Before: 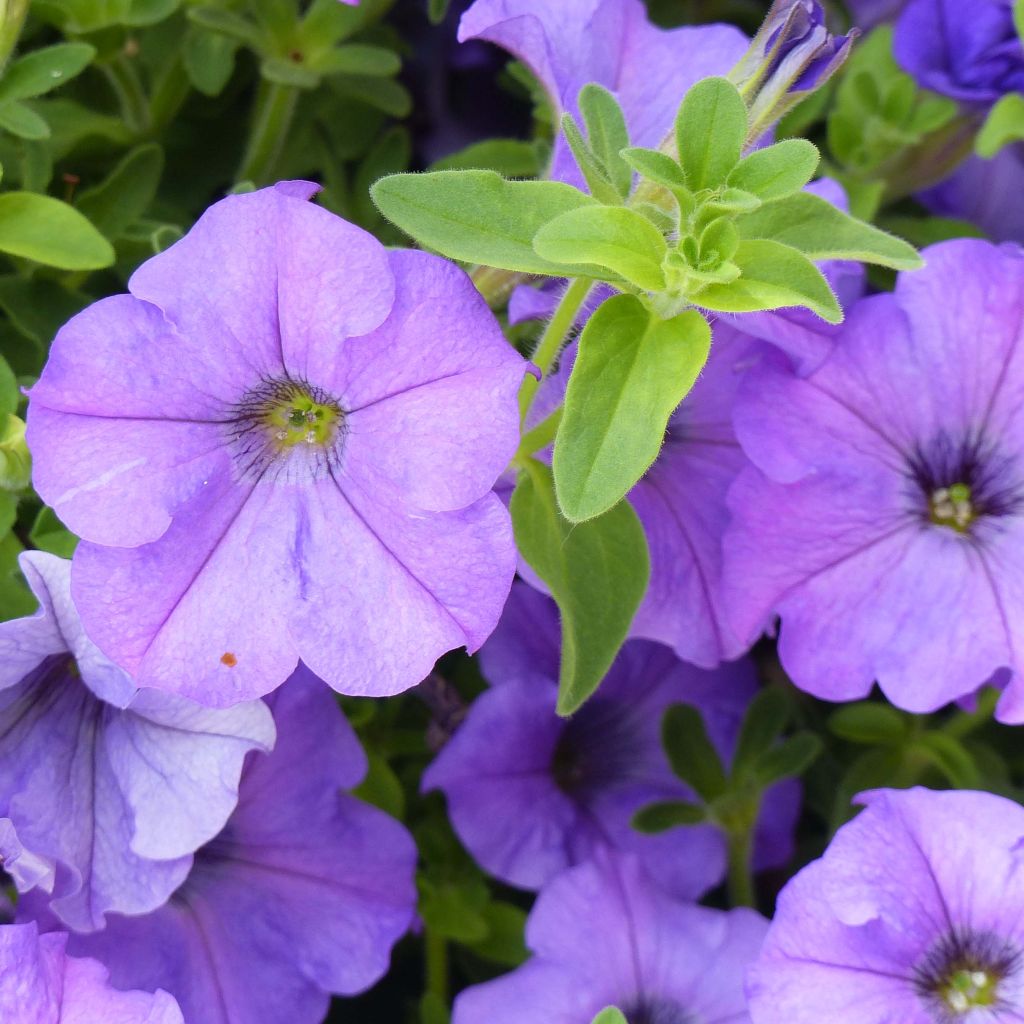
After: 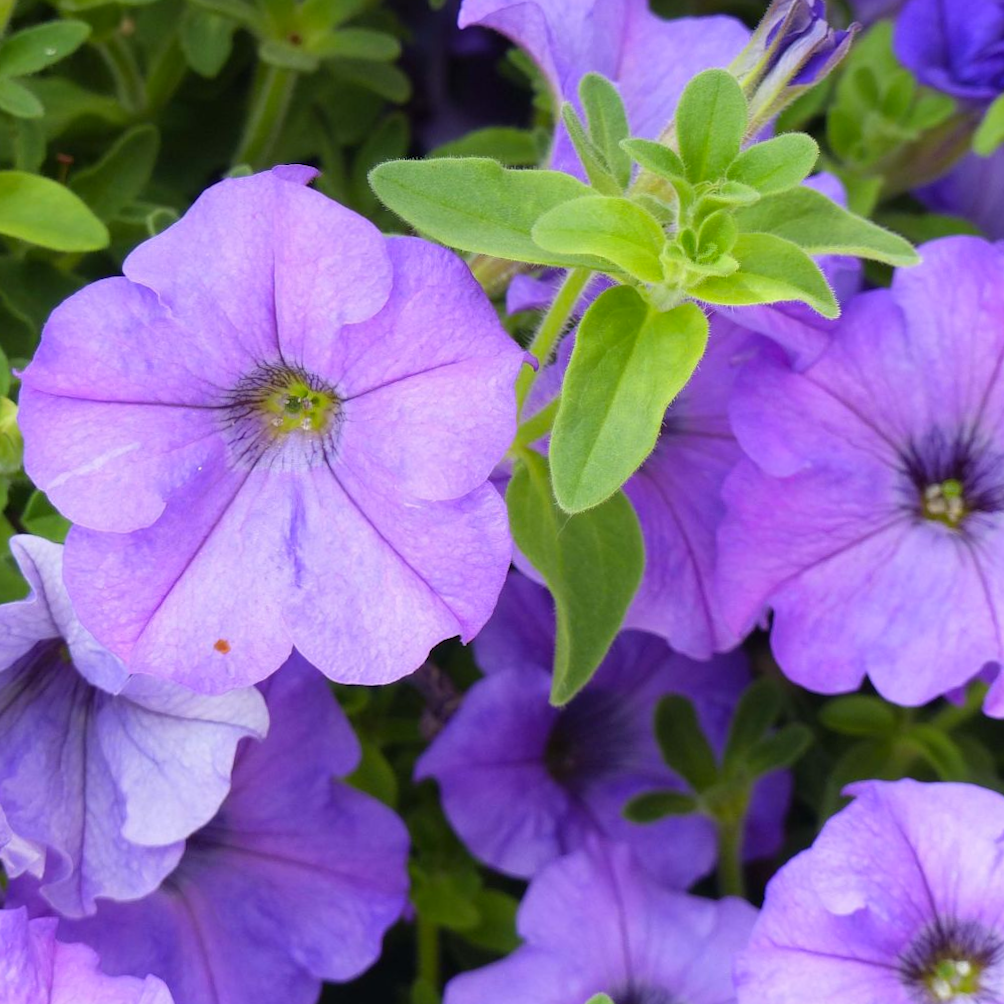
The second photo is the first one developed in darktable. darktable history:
vibrance: on, module defaults
crop and rotate: angle -0.5°
rotate and perspective: rotation 0.174°, lens shift (vertical) 0.013, lens shift (horizontal) 0.019, shear 0.001, automatic cropping original format, crop left 0.007, crop right 0.991, crop top 0.016, crop bottom 0.997
